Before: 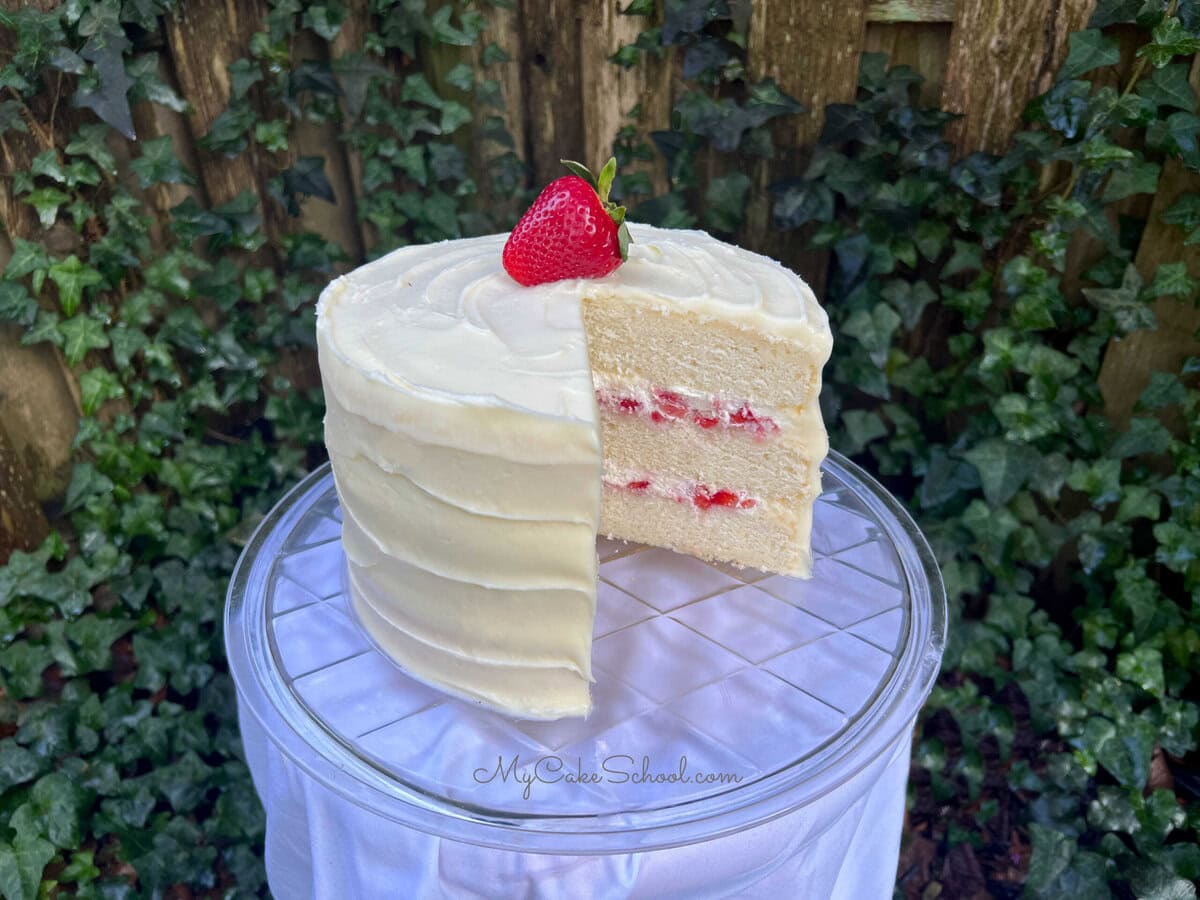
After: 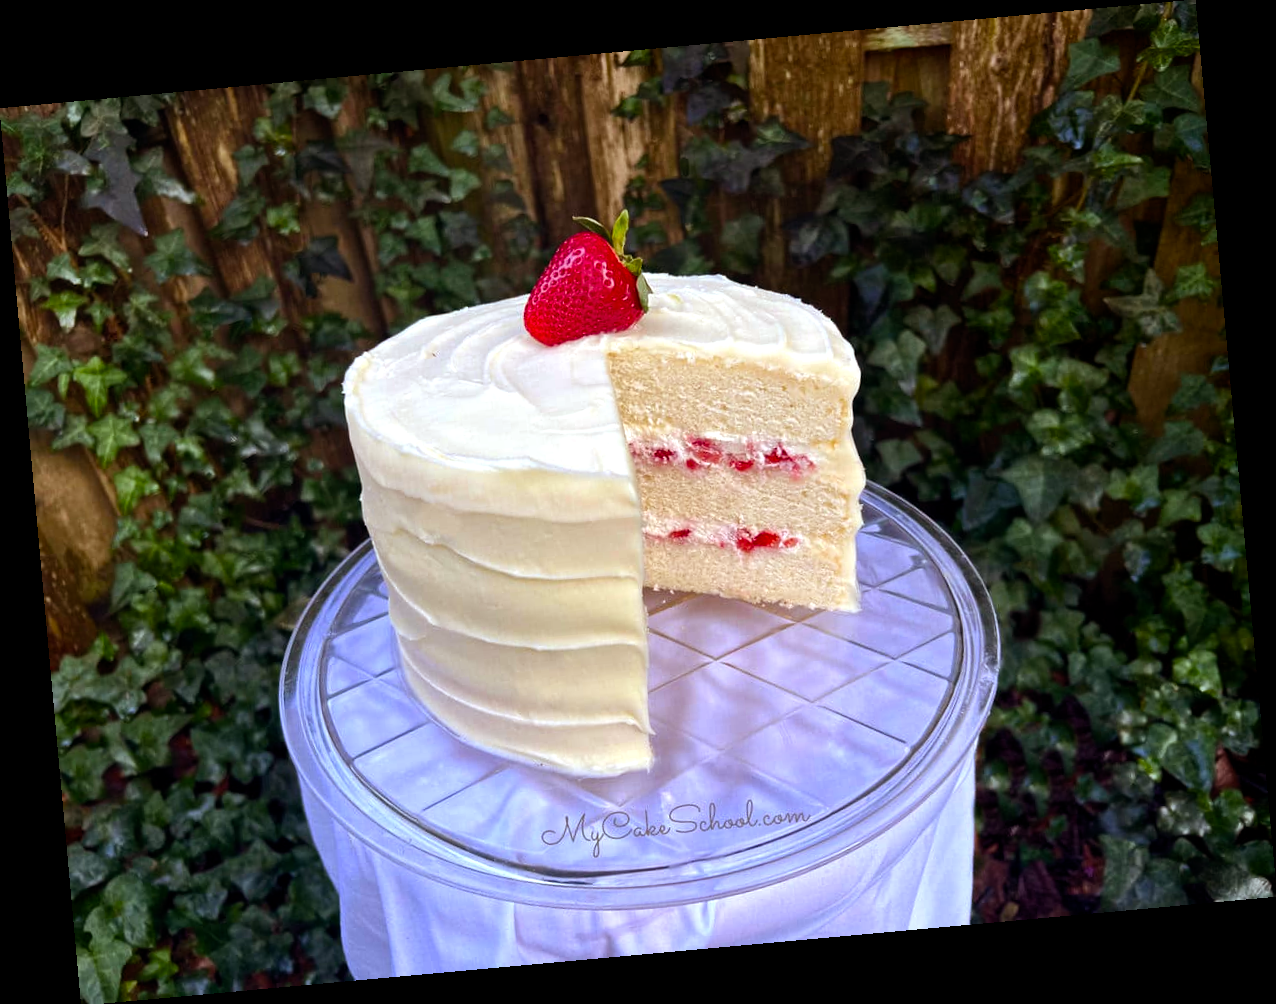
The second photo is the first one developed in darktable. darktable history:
rotate and perspective: rotation -5.2°, automatic cropping off
rgb levels: mode RGB, independent channels, levels [[0, 0.5, 1], [0, 0.521, 1], [0, 0.536, 1]]
color balance rgb: shadows lift › luminance -20%, power › hue 72.24°, highlights gain › luminance 15%, global offset › hue 171.6°, perceptual saturation grading › global saturation 14.09%, perceptual saturation grading › highlights -25%, perceptual saturation grading › shadows 25%, global vibrance 25%, contrast 10%
